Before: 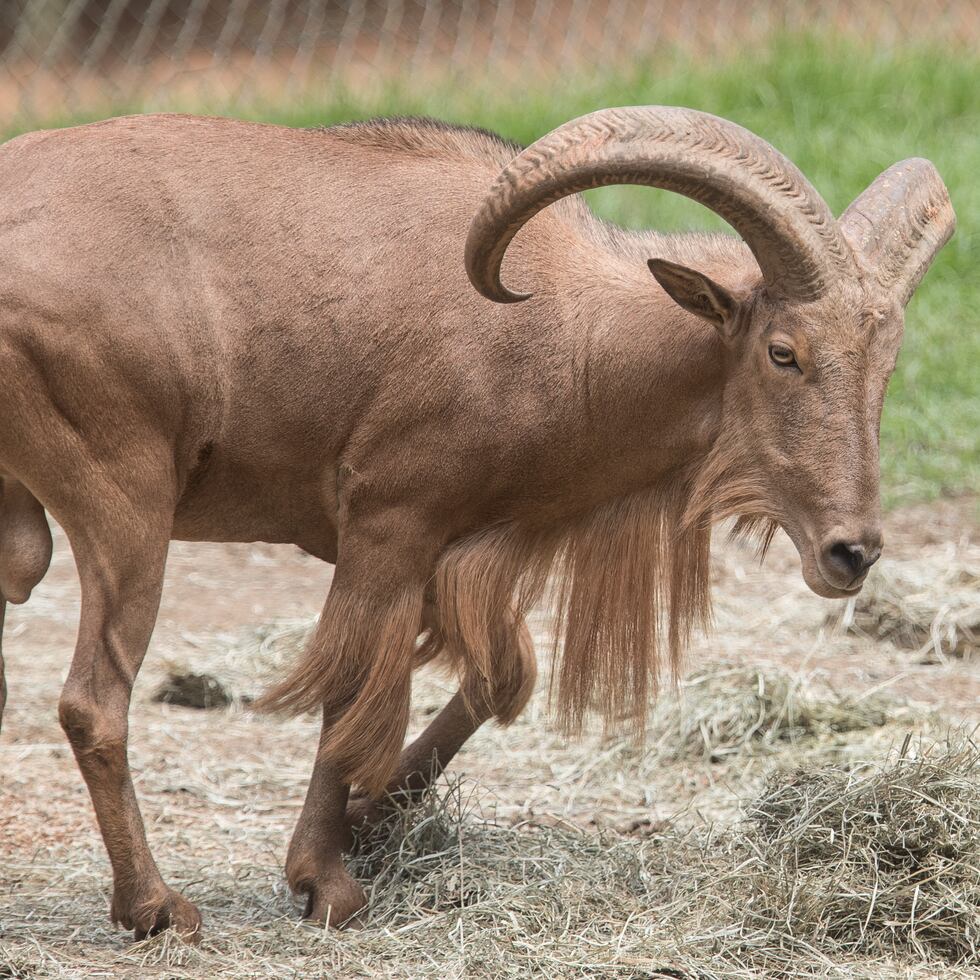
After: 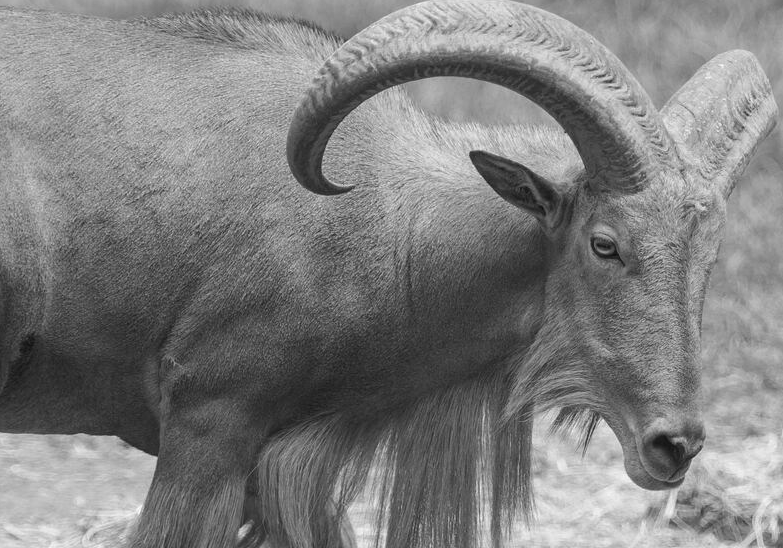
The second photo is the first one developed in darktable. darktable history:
crop: left 18.264%, top 11.095%, right 1.765%, bottom 32.948%
color calibration: output gray [0.21, 0.42, 0.37, 0], illuminant custom, x 0.367, y 0.392, temperature 4436.9 K
